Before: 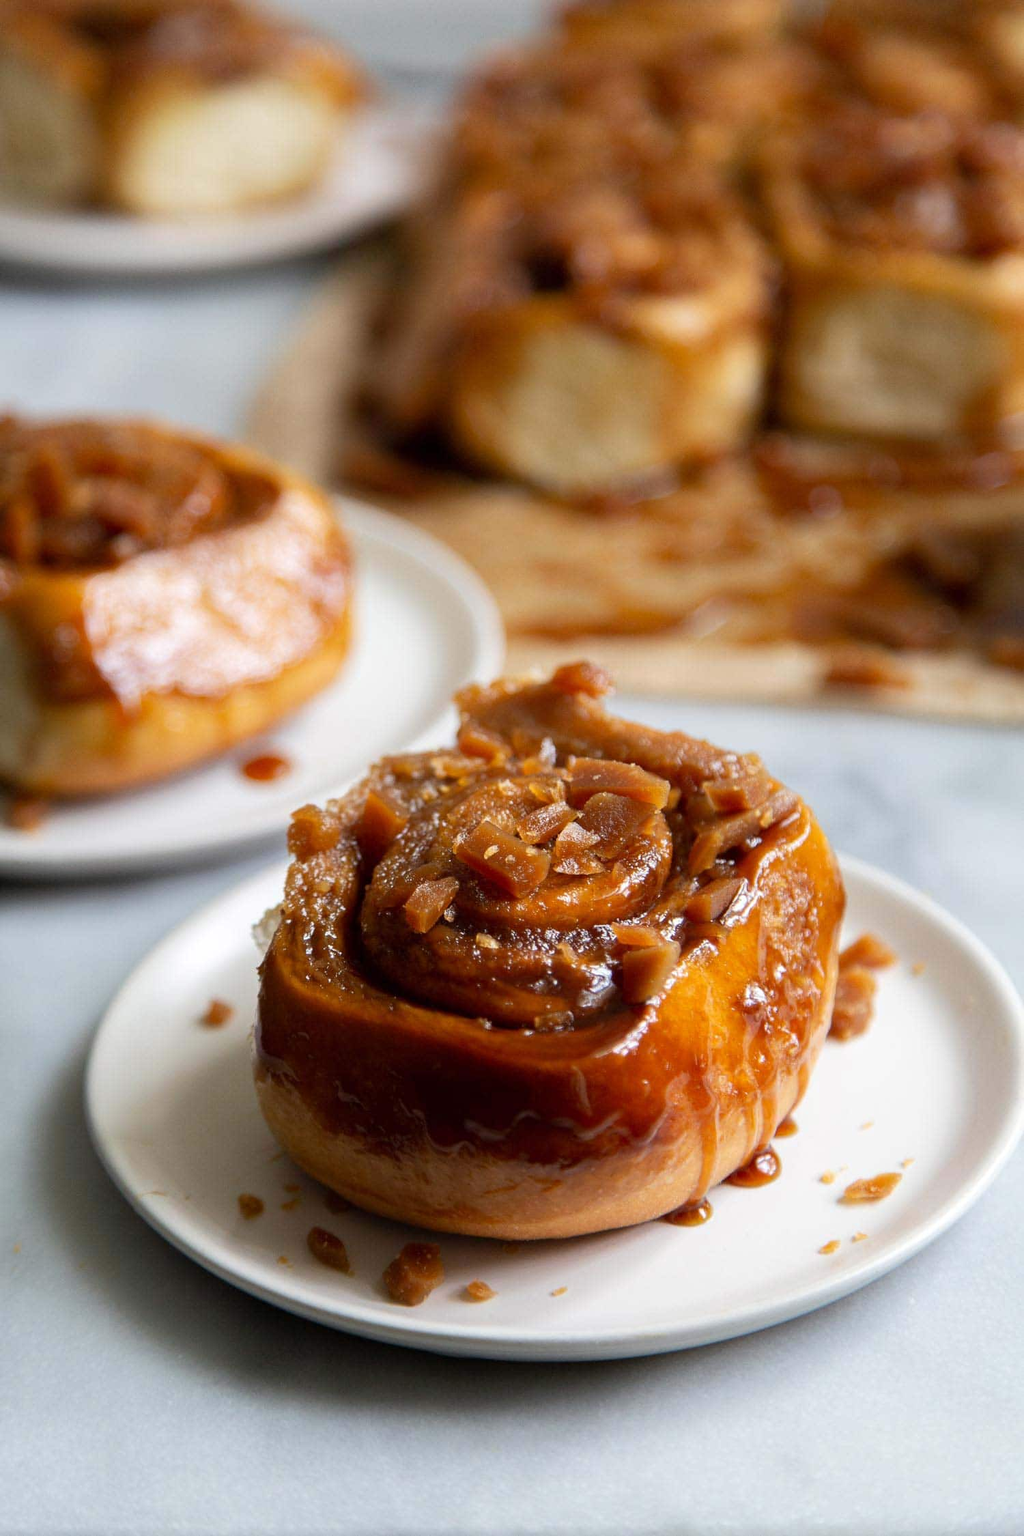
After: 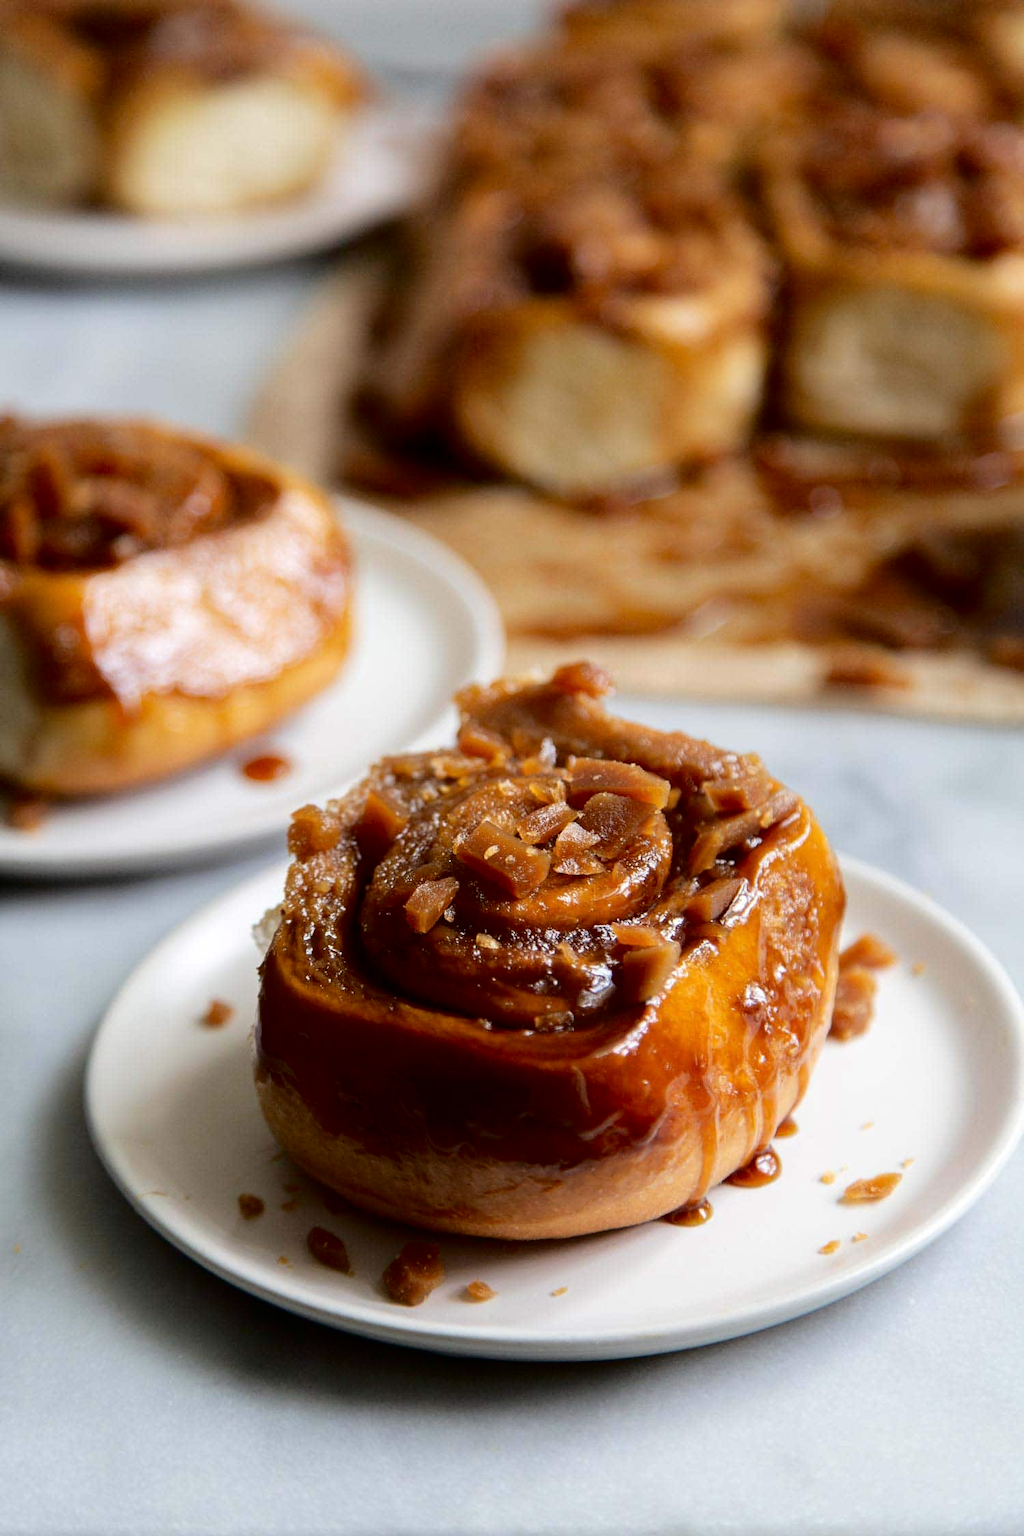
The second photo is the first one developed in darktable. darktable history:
fill light: exposure -2 EV, width 8.6
